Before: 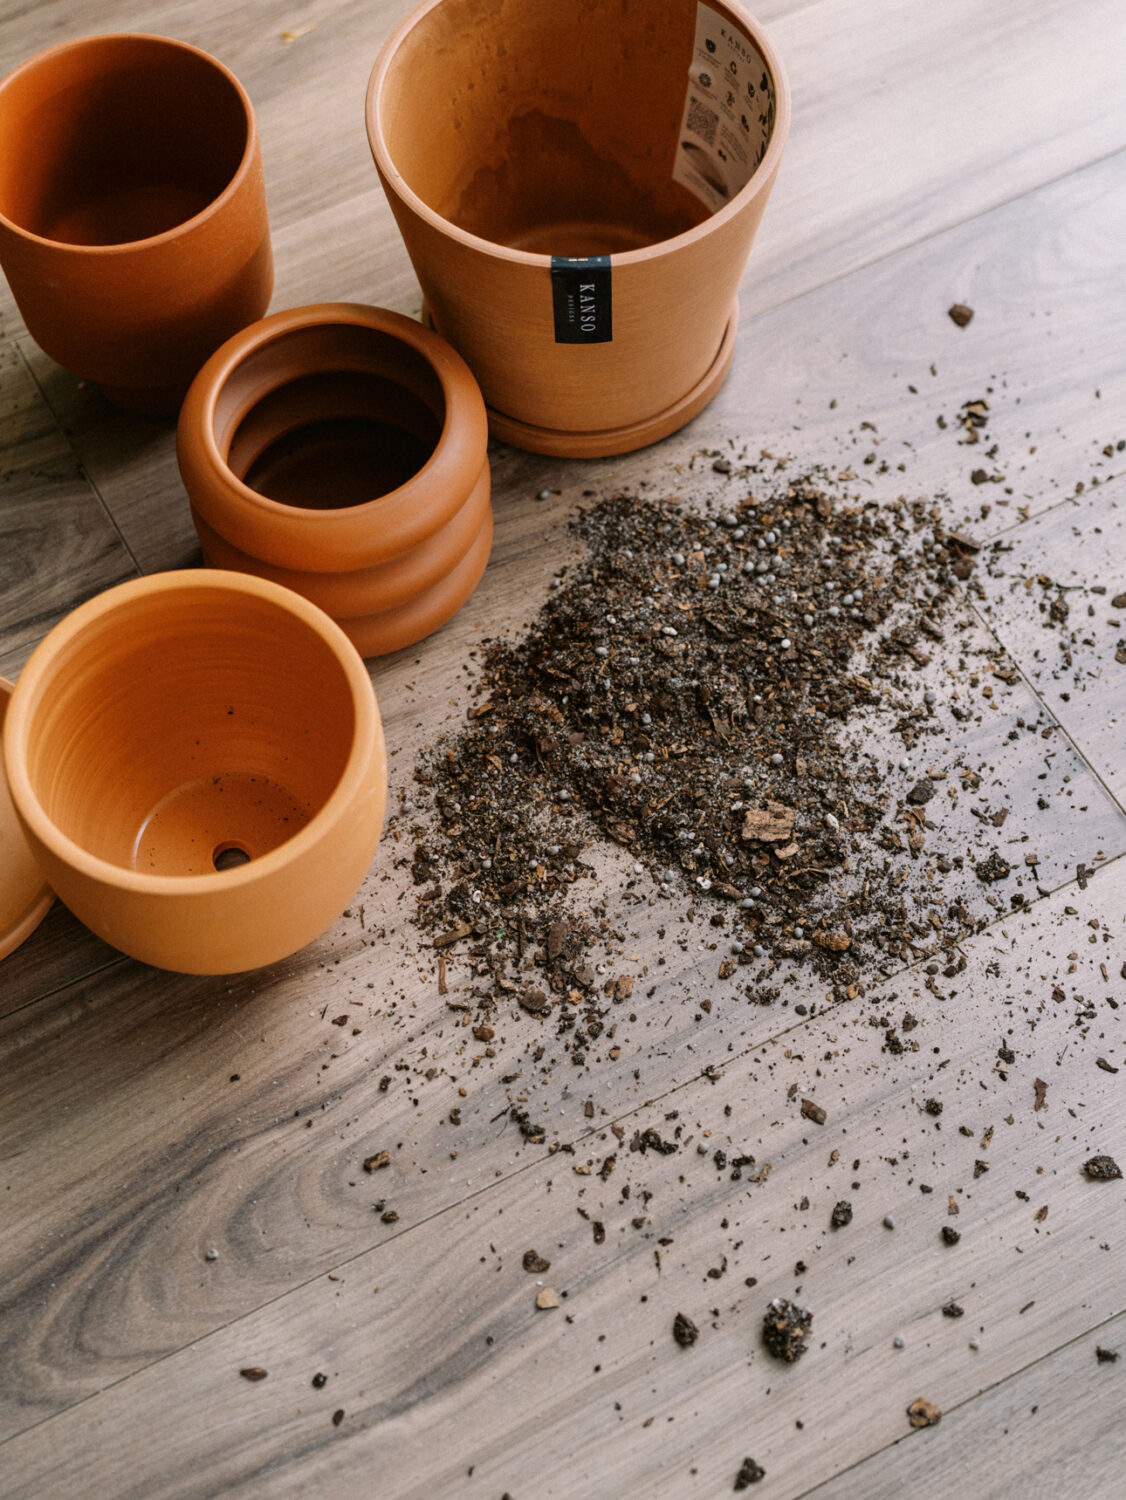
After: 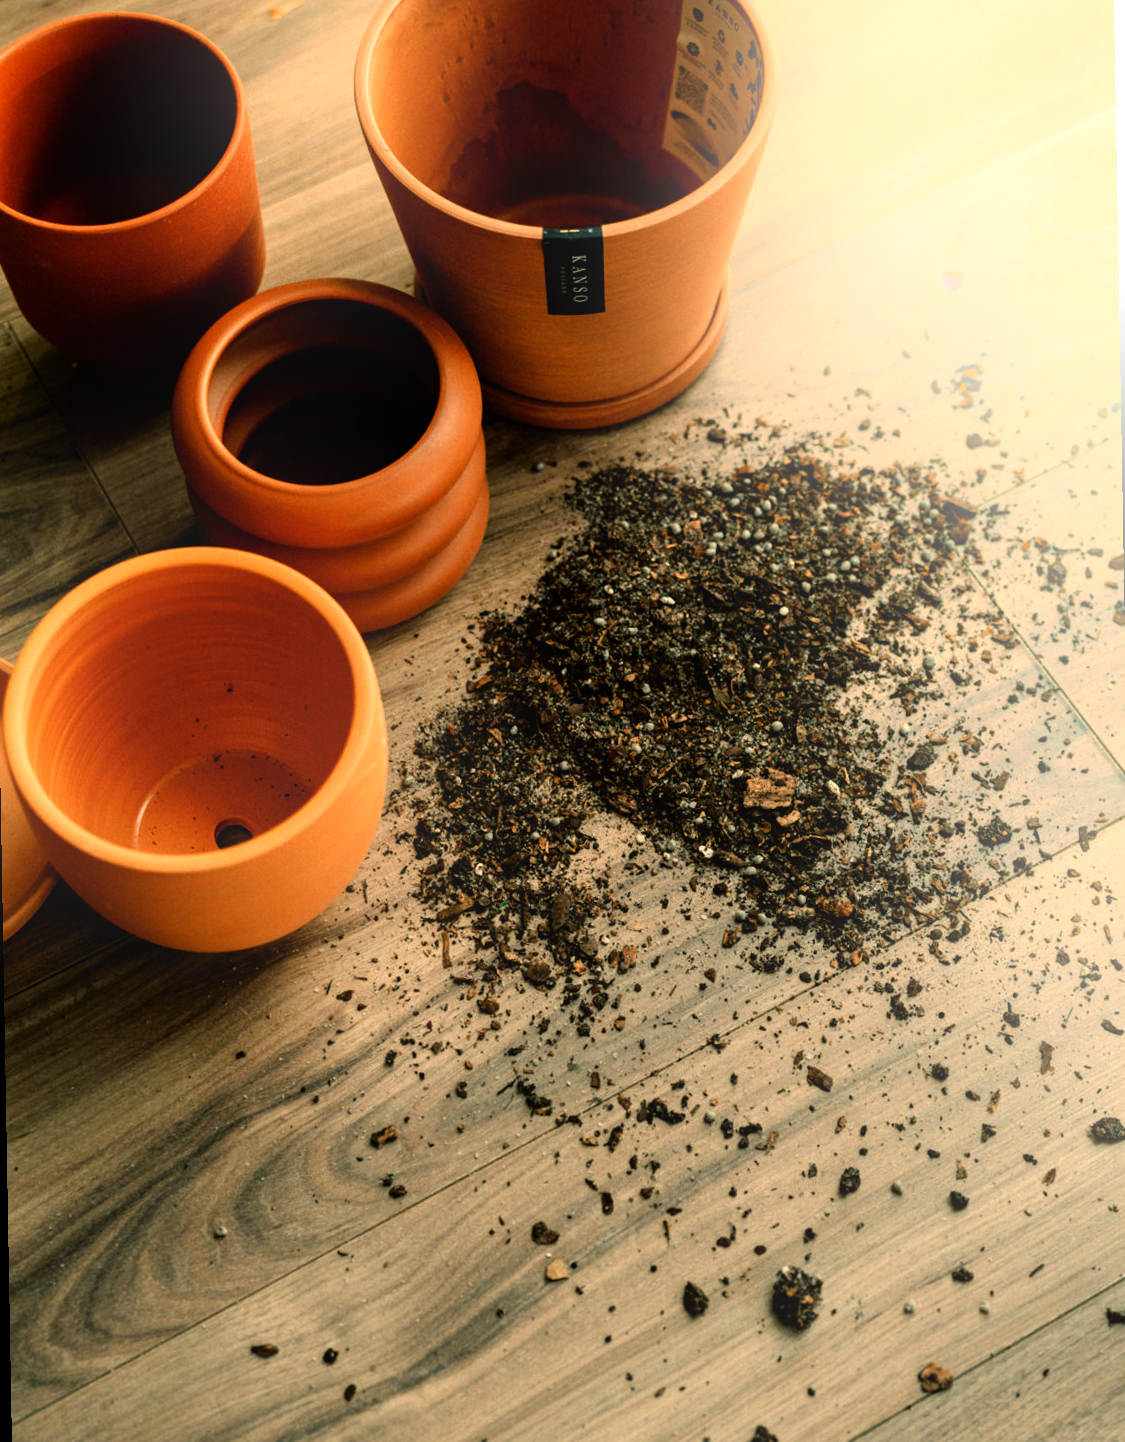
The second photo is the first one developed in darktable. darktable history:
bloom: on, module defaults
rotate and perspective: rotation -1°, crop left 0.011, crop right 0.989, crop top 0.025, crop bottom 0.975
color balance: mode lift, gamma, gain (sRGB), lift [1.014, 0.966, 0.918, 0.87], gamma [0.86, 0.734, 0.918, 0.976], gain [1.063, 1.13, 1.063, 0.86]
